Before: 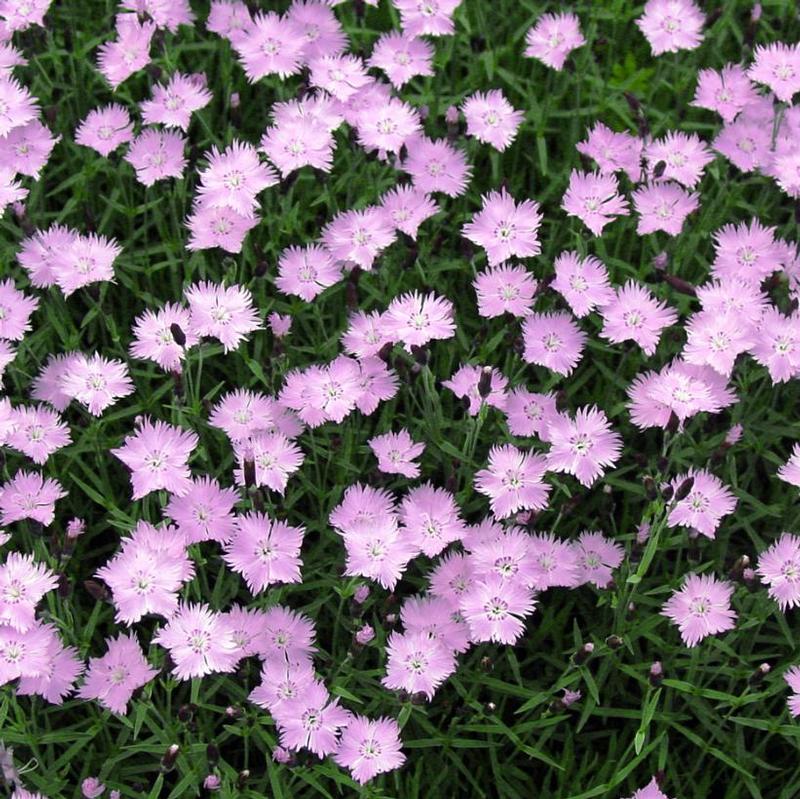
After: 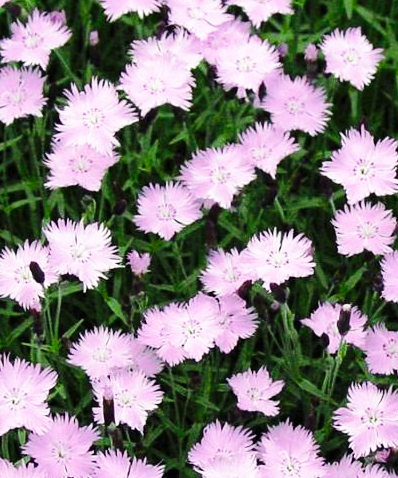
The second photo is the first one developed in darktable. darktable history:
base curve: curves: ch0 [(0, 0) (0.032, 0.025) (0.121, 0.166) (0.206, 0.329) (0.605, 0.79) (1, 1)], preserve colors none
crop: left 17.71%, top 7.882%, right 32.513%, bottom 32.173%
